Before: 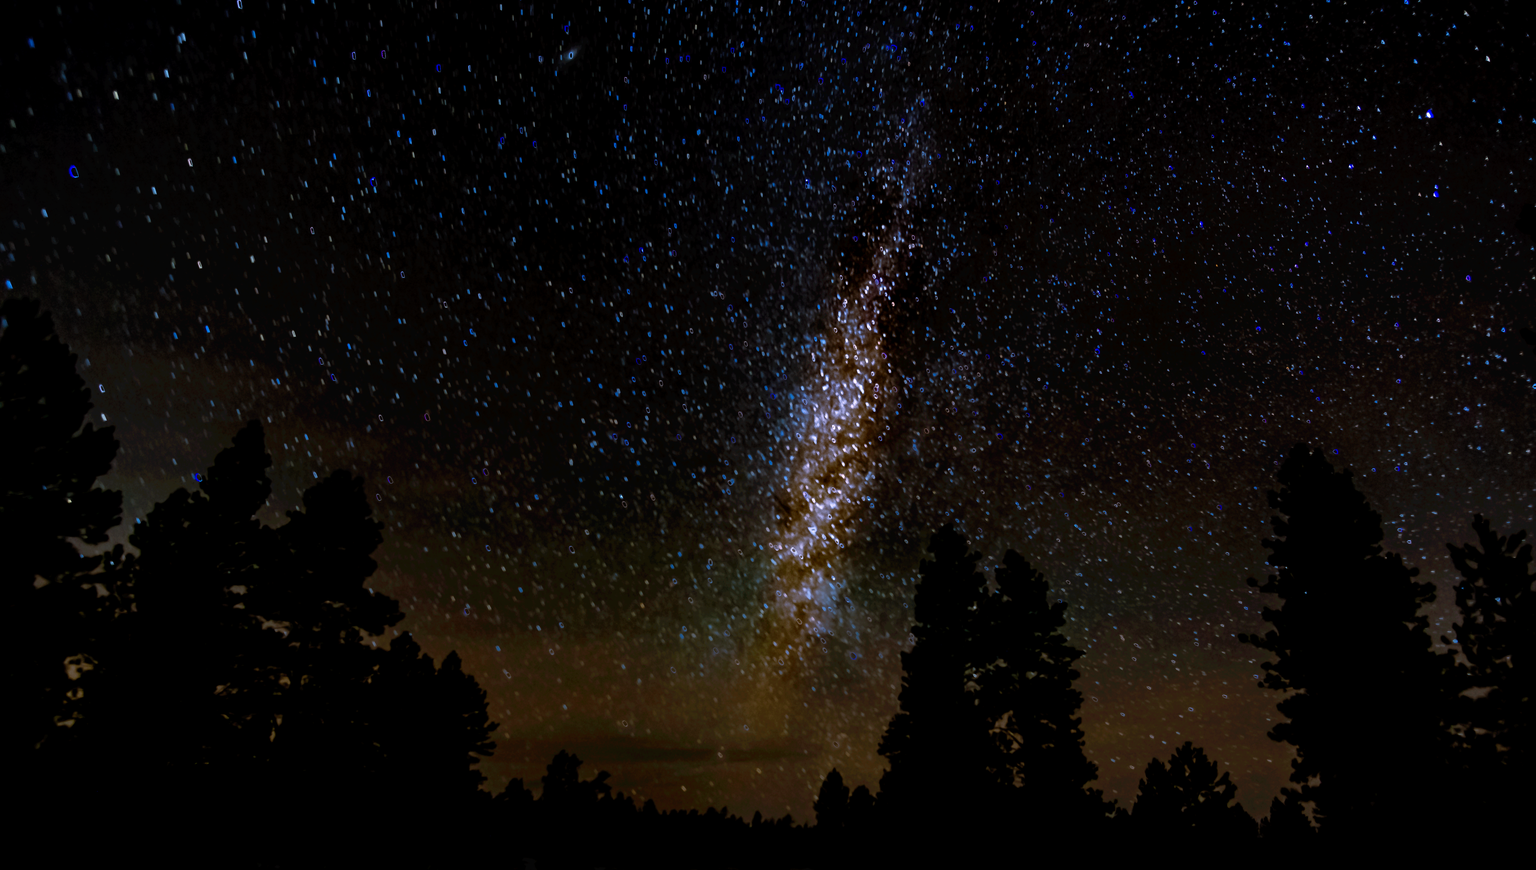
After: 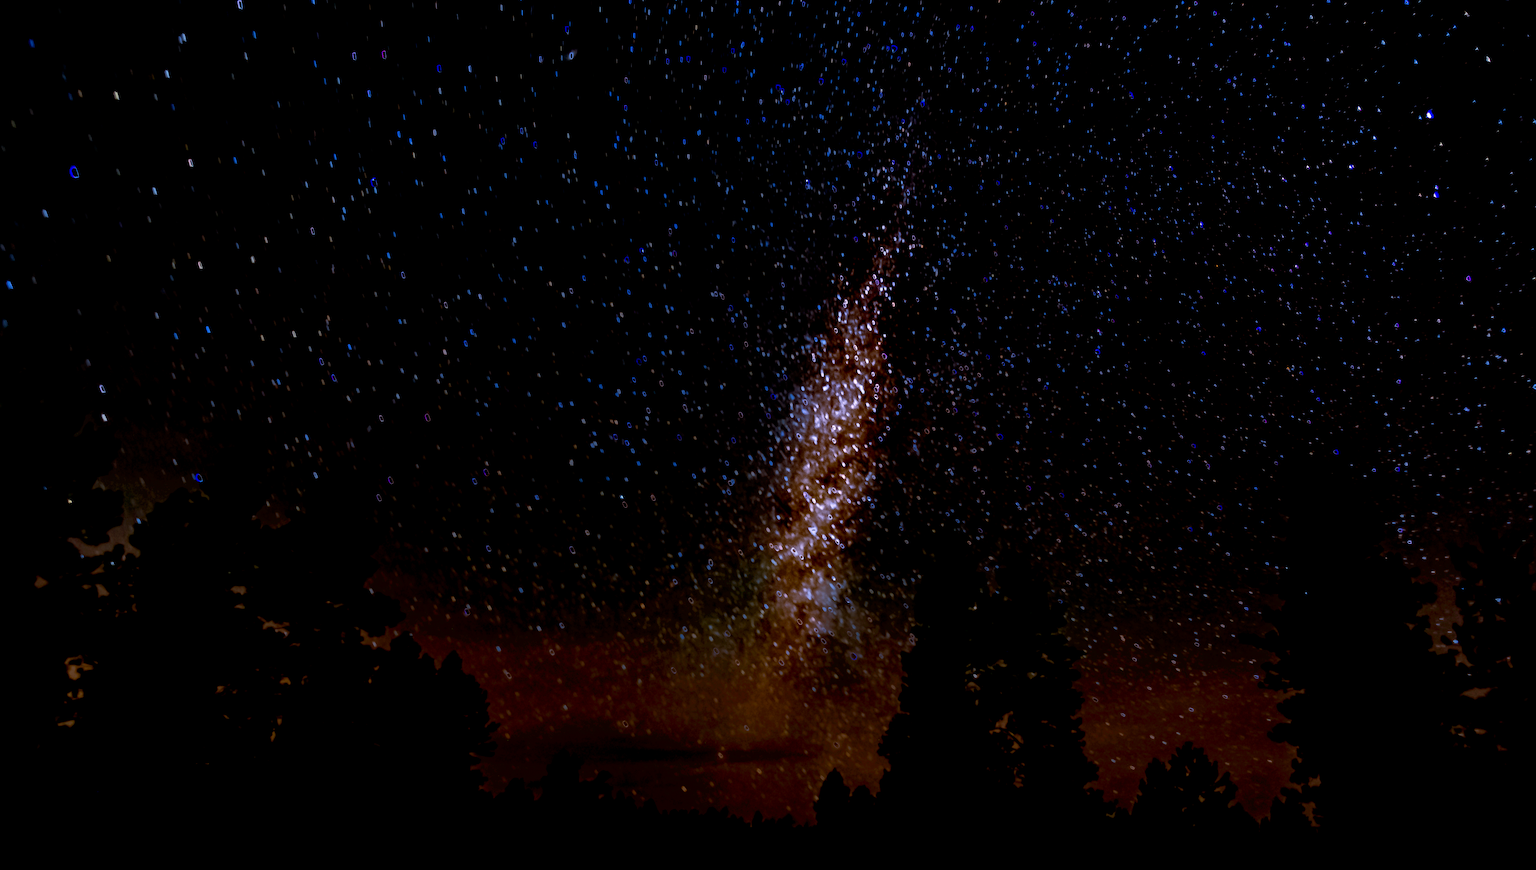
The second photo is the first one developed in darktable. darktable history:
rgb levels: mode RGB, independent channels, levels [[0, 0.5, 1], [0, 0.521, 1], [0, 0.536, 1]]
exposure: black level correction 0.012, compensate highlight preservation false
